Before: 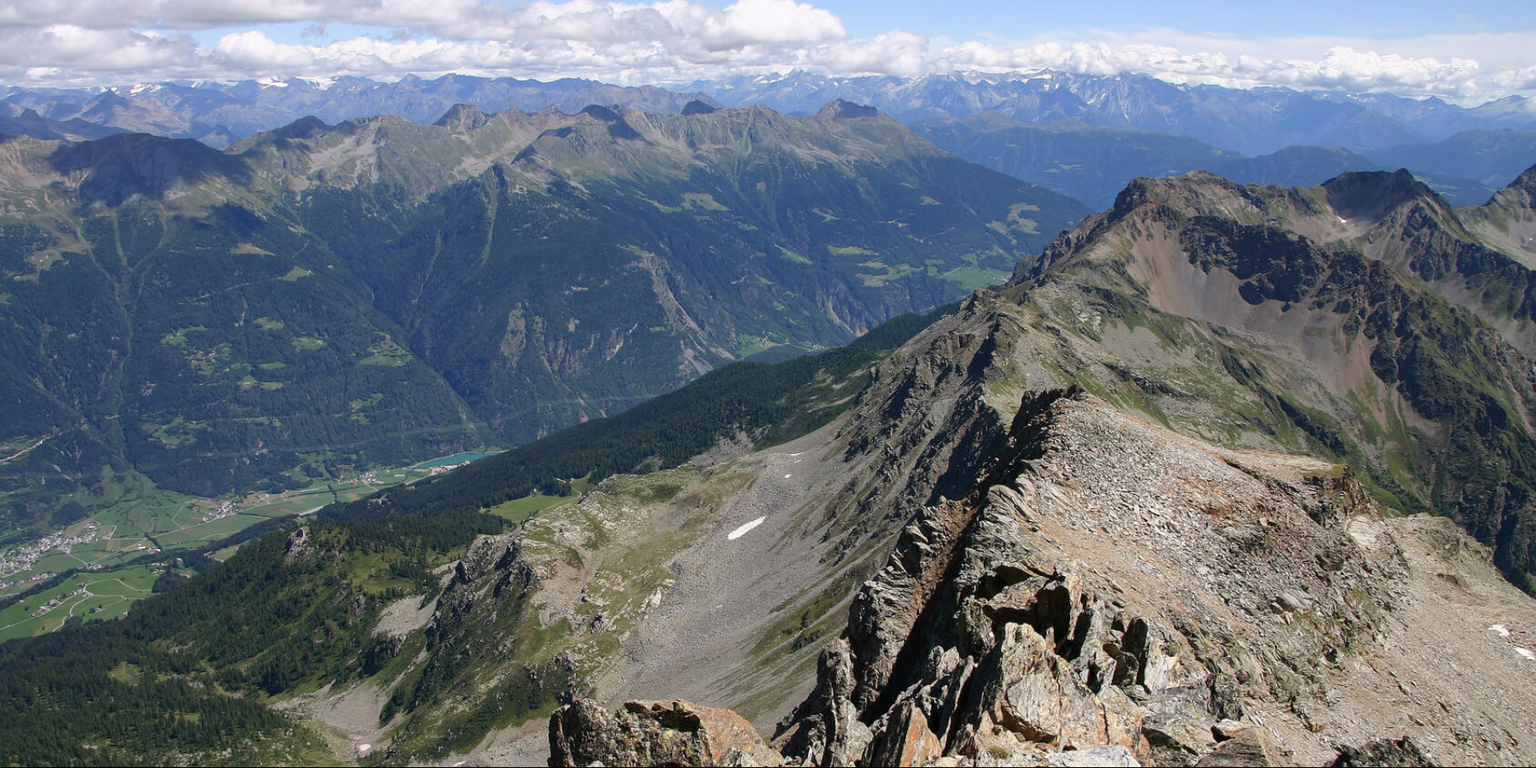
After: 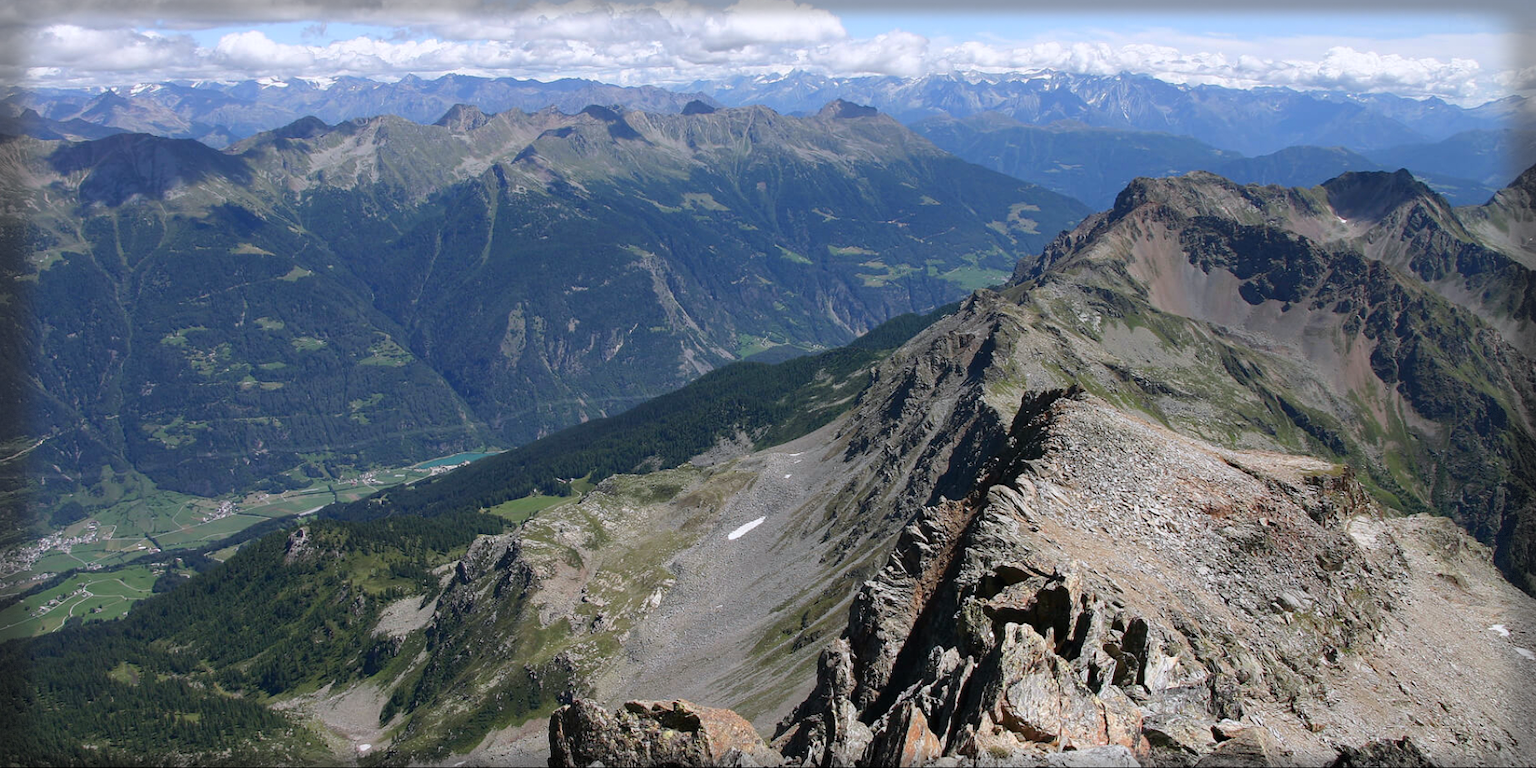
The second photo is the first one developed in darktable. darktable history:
color correction: highlights a* -0.122, highlights b* -5.98, shadows a* -0.144, shadows b* -0.139
vignetting: fall-off start 93.51%, fall-off radius 5.93%, automatic ratio true, width/height ratio 1.33, shape 0.052, dithering 8-bit output
